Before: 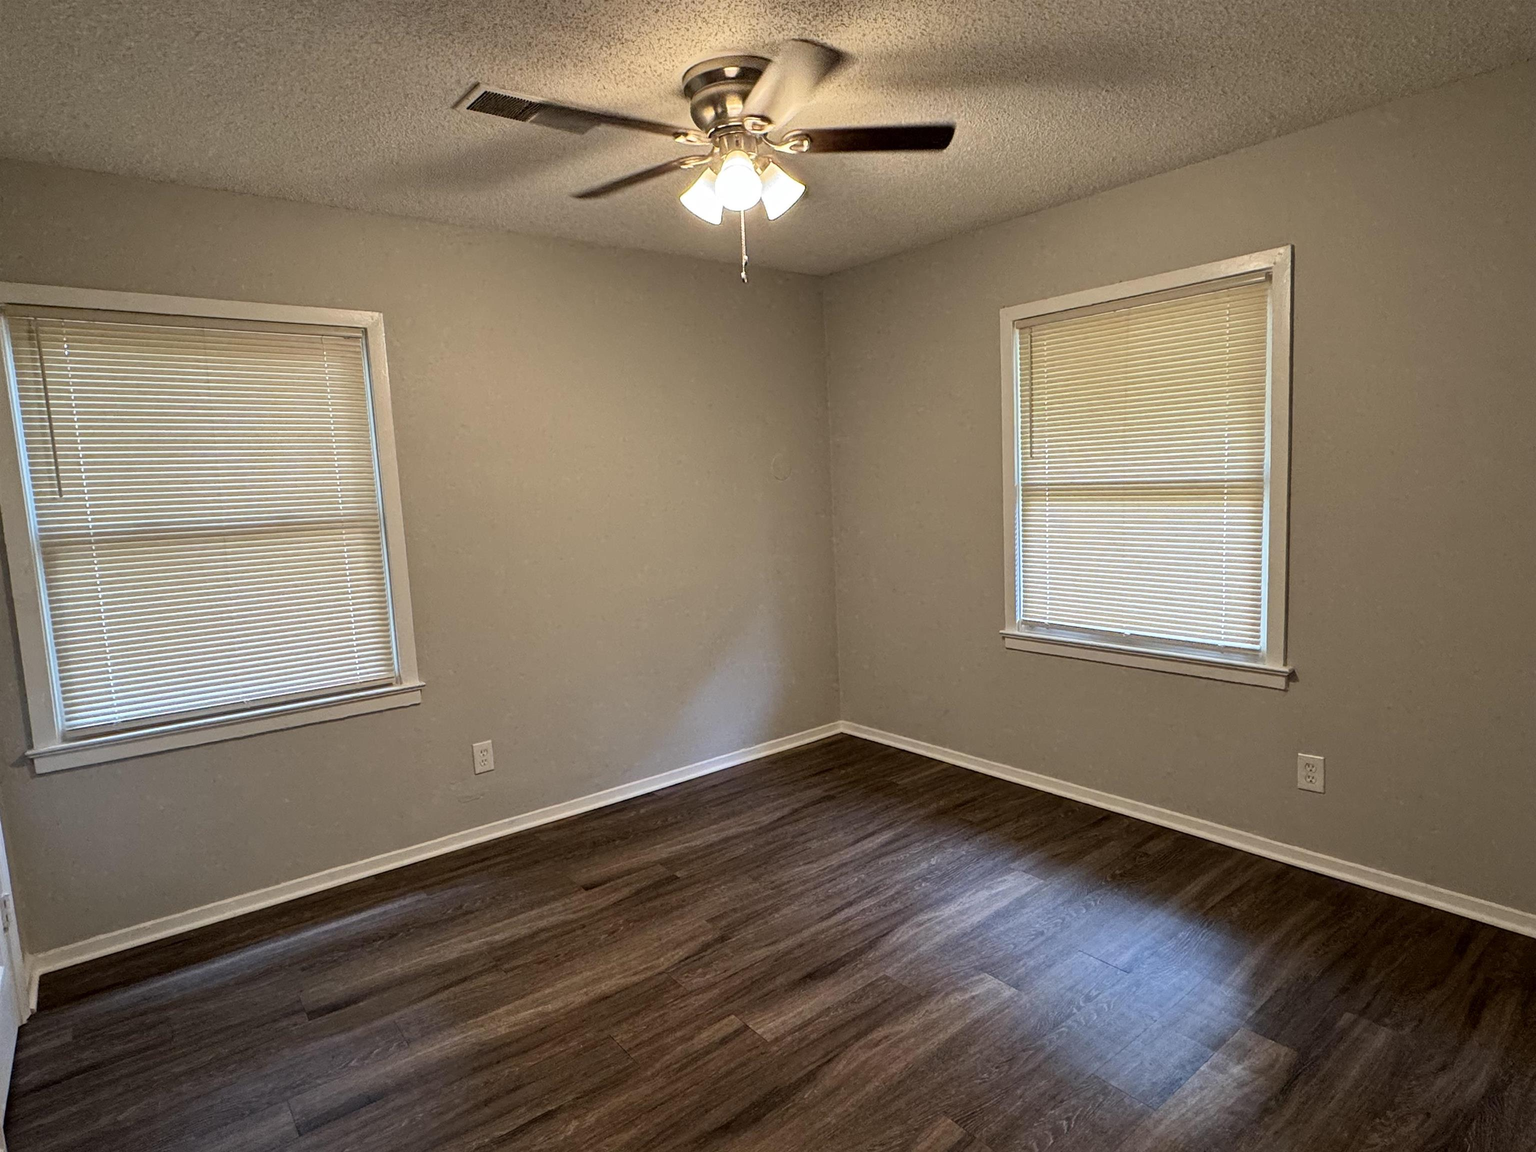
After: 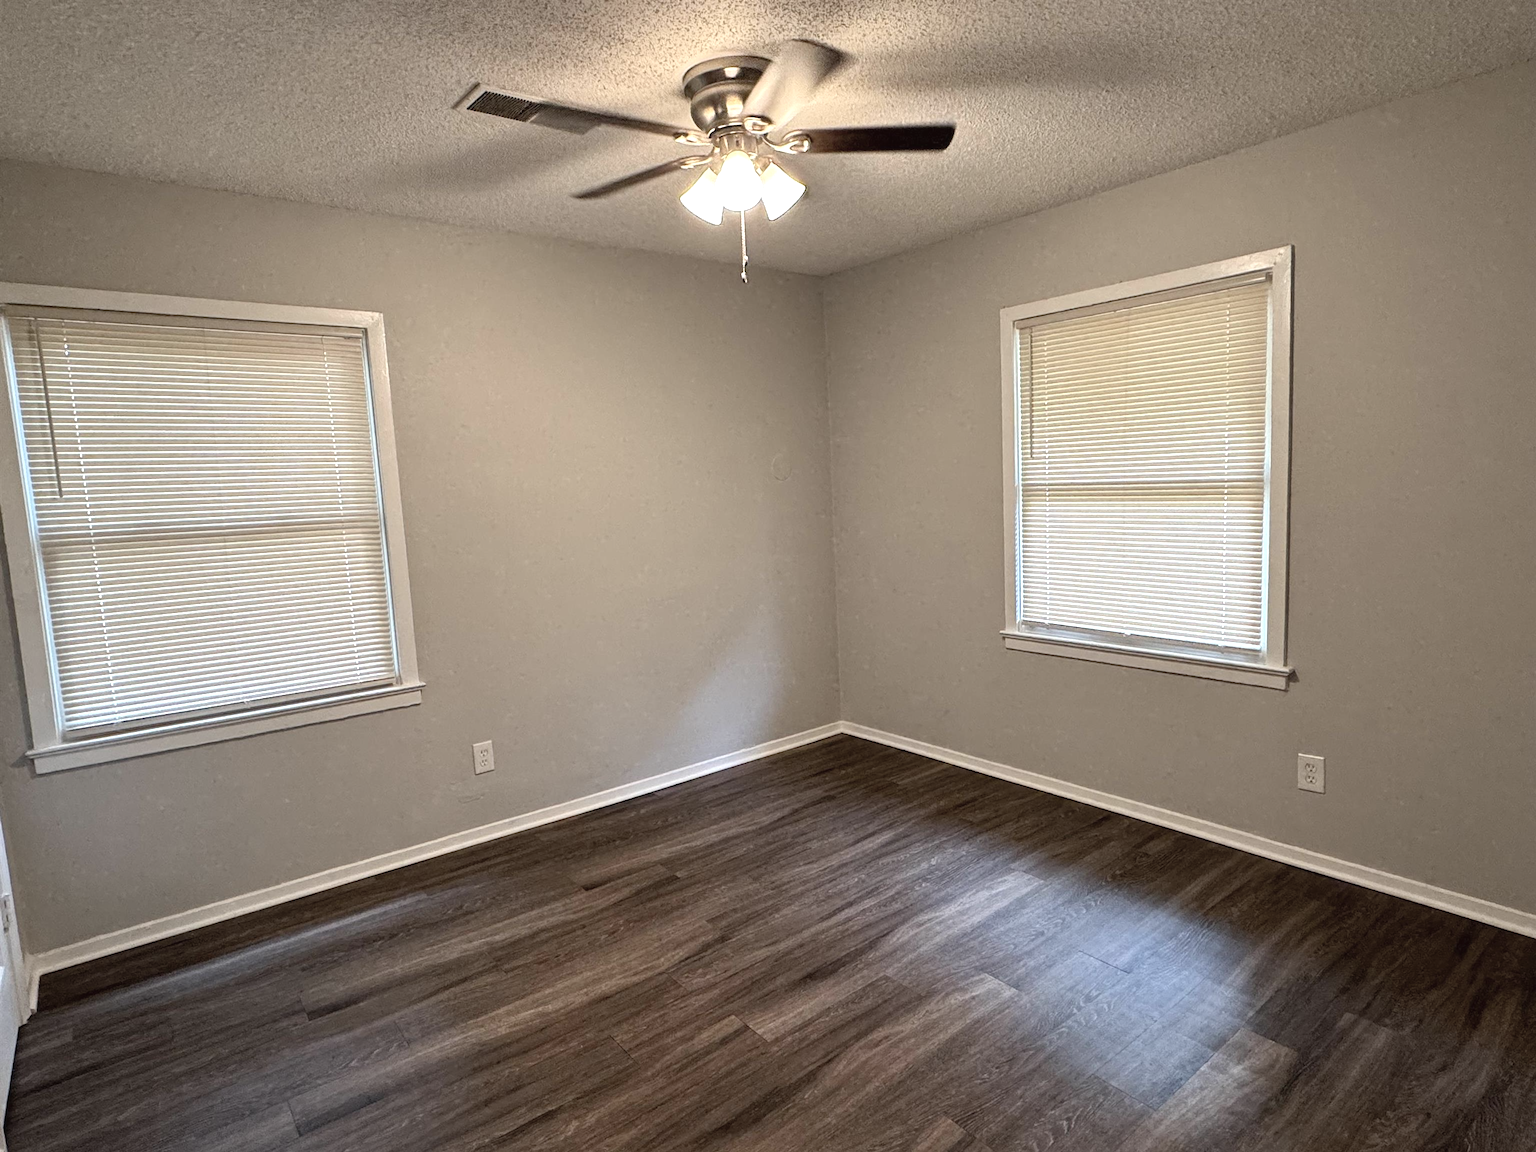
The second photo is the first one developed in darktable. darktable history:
exposure: black level correction 0.001, exposure 0.5 EV, compensate exposure bias true, compensate highlight preservation false
contrast brightness saturation: contrast -0.05, saturation -0.41
